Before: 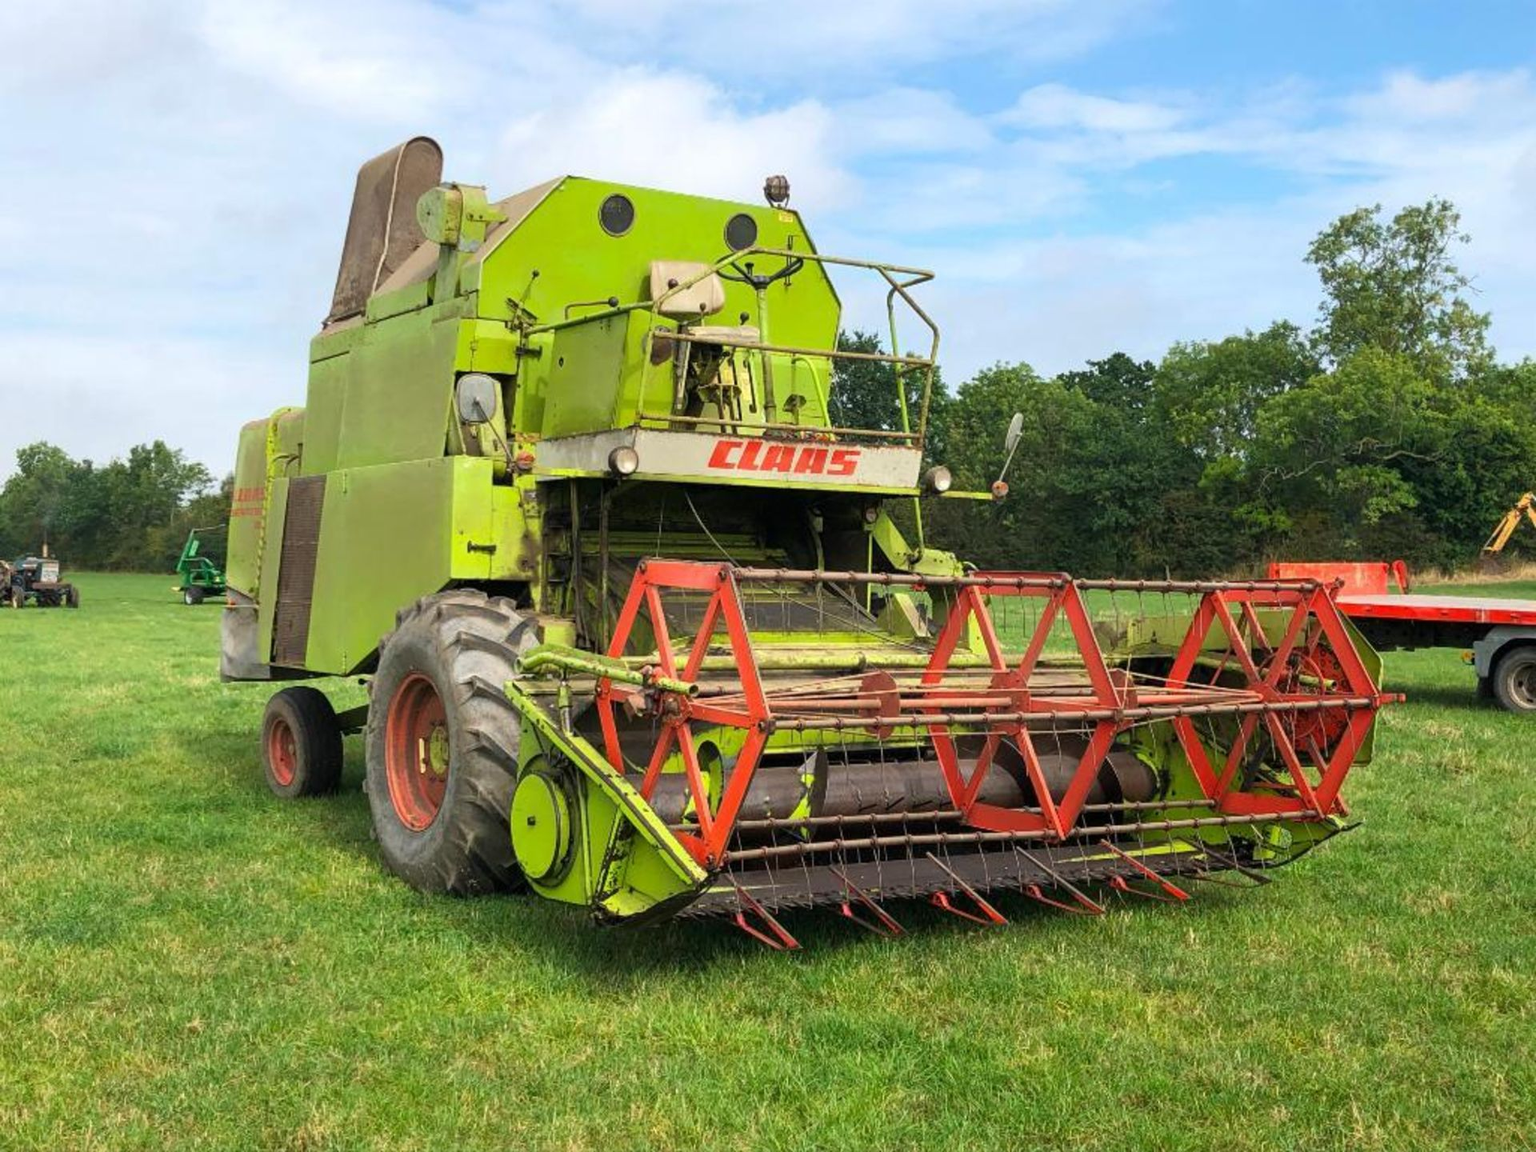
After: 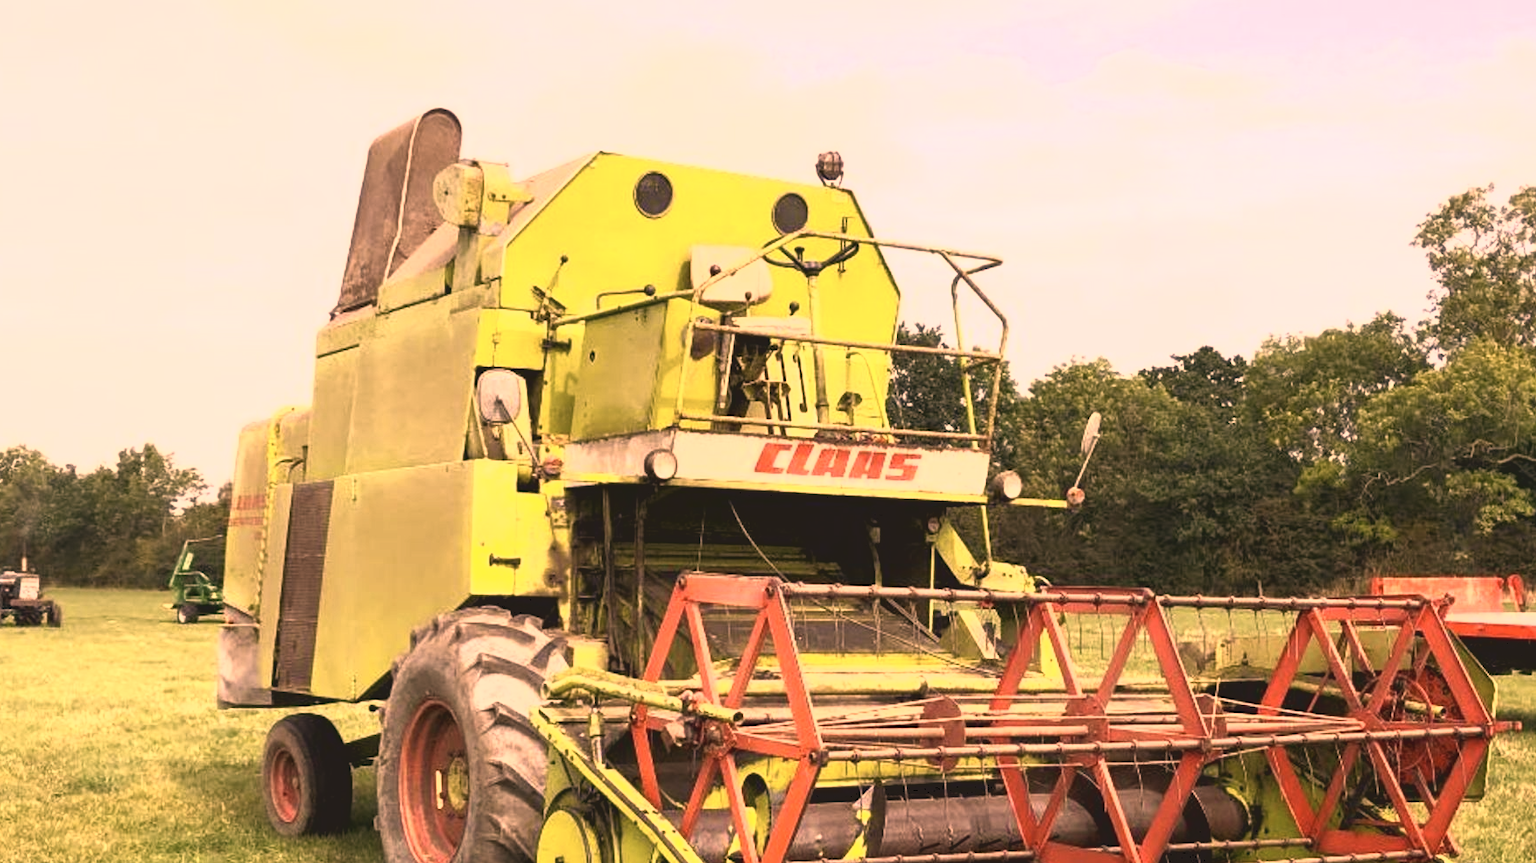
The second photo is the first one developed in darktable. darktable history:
color correction: highlights a* 39.3, highlights b* 39.83, saturation 0.691
tone curve: curves: ch0 [(0, 0) (0.003, 0.116) (0.011, 0.116) (0.025, 0.113) (0.044, 0.114) (0.069, 0.118) (0.1, 0.137) (0.136, 0.171) (0.177, 0.213) (0.224, 0.259) (0.277, 0.316) (0.335, 0.381) (0.399, 0.458) (0.468, 0.548) (0.543, 0.654) (0.623, 0.775) (0.709, 0.895) (0.801, 0.972) (0.898, 0.991) (1, 1)], color space Lab, independent channels, preserve colors none
crop: left 1.53%, top 3.387%, right 7.602%, bottom 28.506%
